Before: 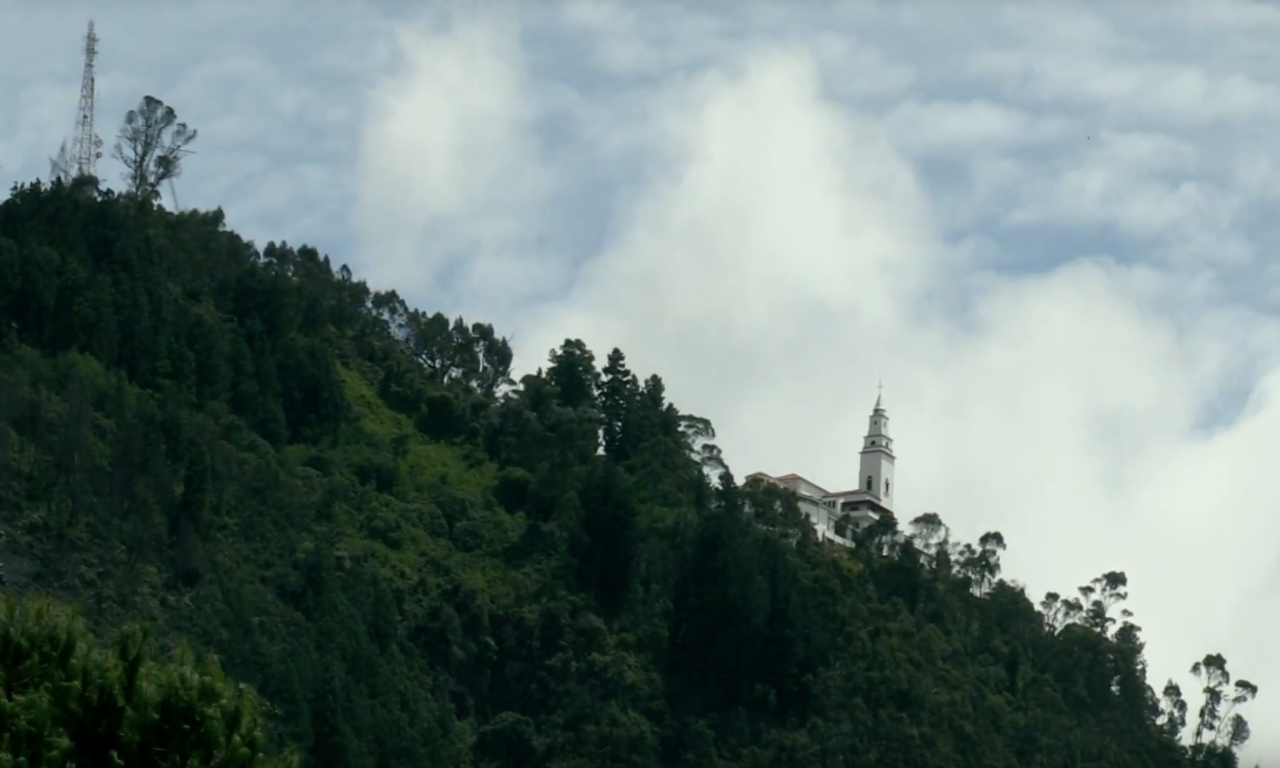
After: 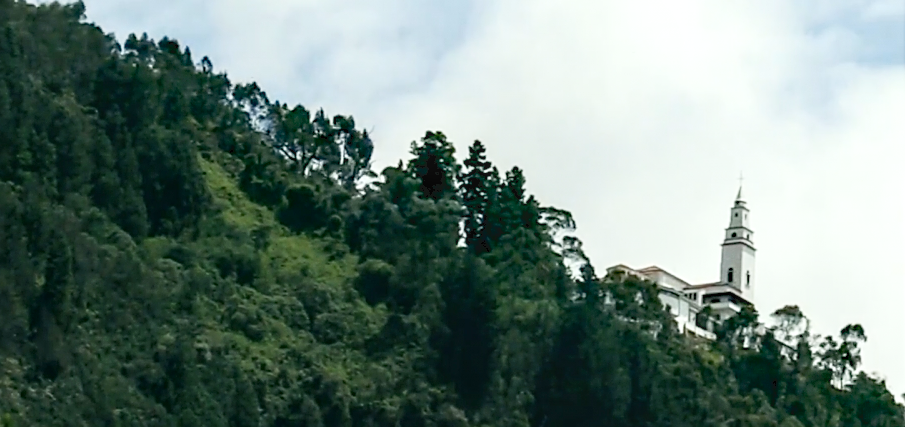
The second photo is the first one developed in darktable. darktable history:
sharpen: on, module defaults
crop: left 10.927%, top 27.173%, right 18.314%, bottom 17.11%
base curve: curves: ch0 [(0, 0) (0.666, 0.806) (1, 1)], fusion 1, preserve colors none
local contrast: detail 130%
tone curve: curves: ch0 [(0, 0) (0.003, 0.049) (0.011, 0.051) (0.025, 0.055) (0.044, 0.065) (0.069, 0.081) (0.1, 0.11) (0.136, 0.15) (0.177, 0.195) (0.224, 0.242) (0.277, 0.308) (0.335, 0.375) (0.399, 0.436) (0.468, 0.5) (0.543, 0.574) (0.623, 0.665) (0.709, 0.761) (0.801, 0.851) (0.898, 0.933) (1, 1)], color space Lab, independent channels, preserve colors none
